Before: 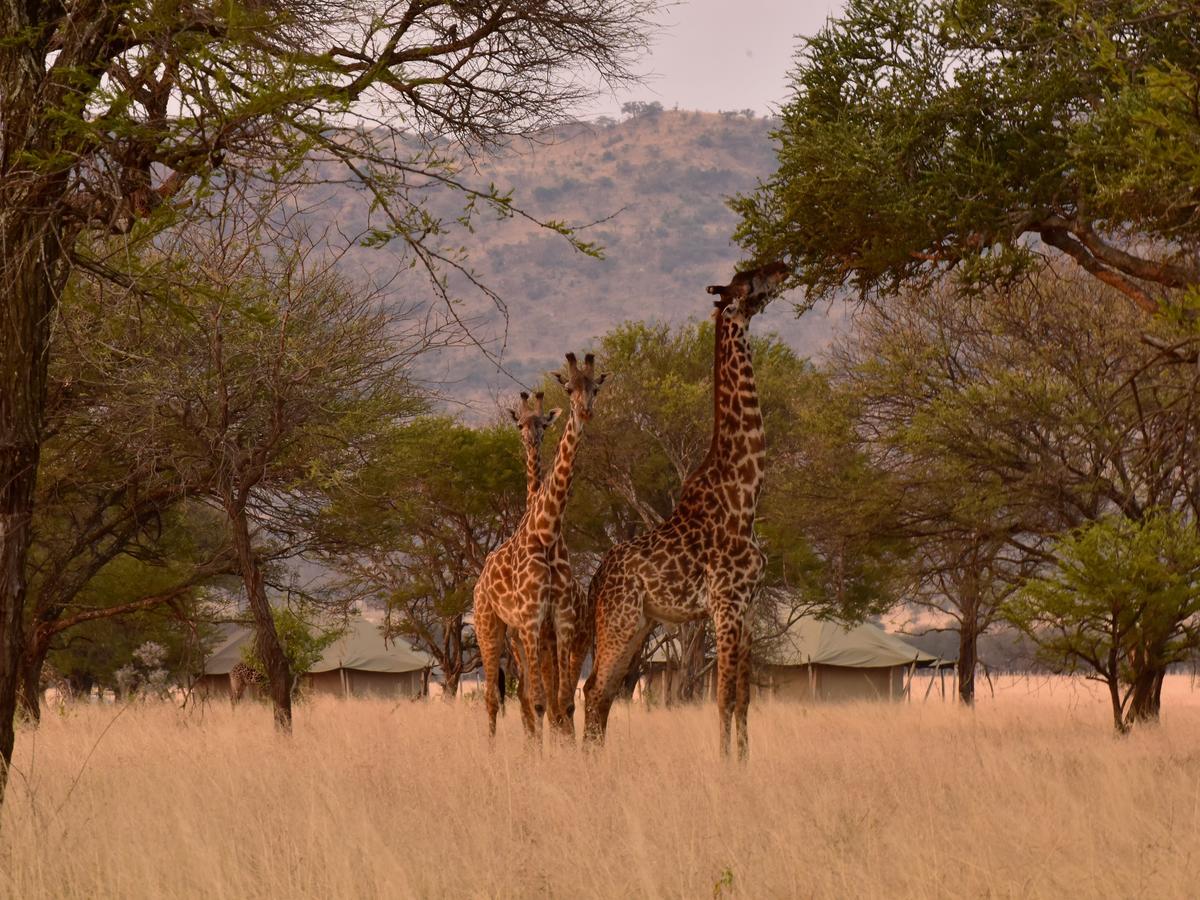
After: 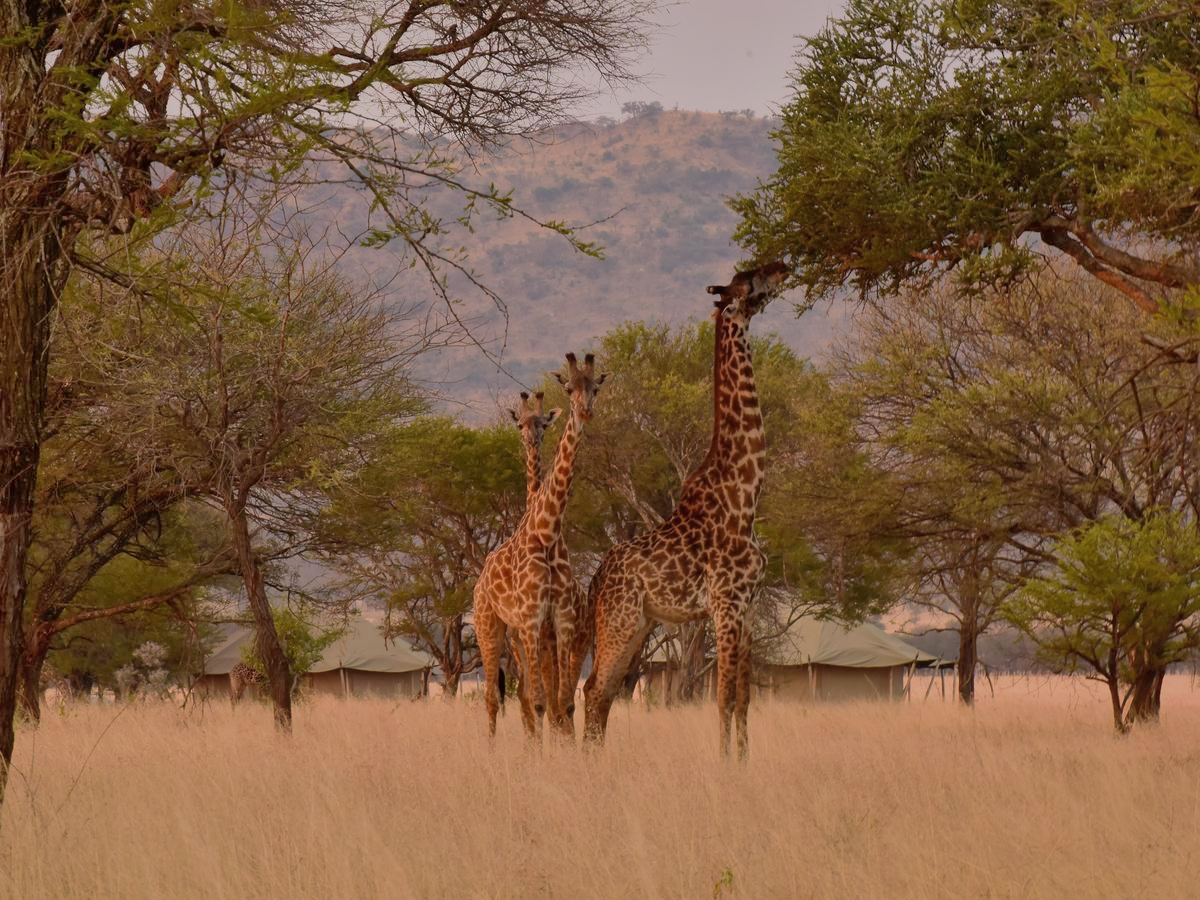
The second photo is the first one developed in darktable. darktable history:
shadows and highlights: on, module defaults
filmic rgb: black relative exposure -13 EV, threshold 3 EV, target white luminance 85%, hardness 6.3, latitude 42.11%, contrast 0.858, shadows ↔ highlights balance 8.63%, color science v4 (2020), enable highlight reconstruction true
